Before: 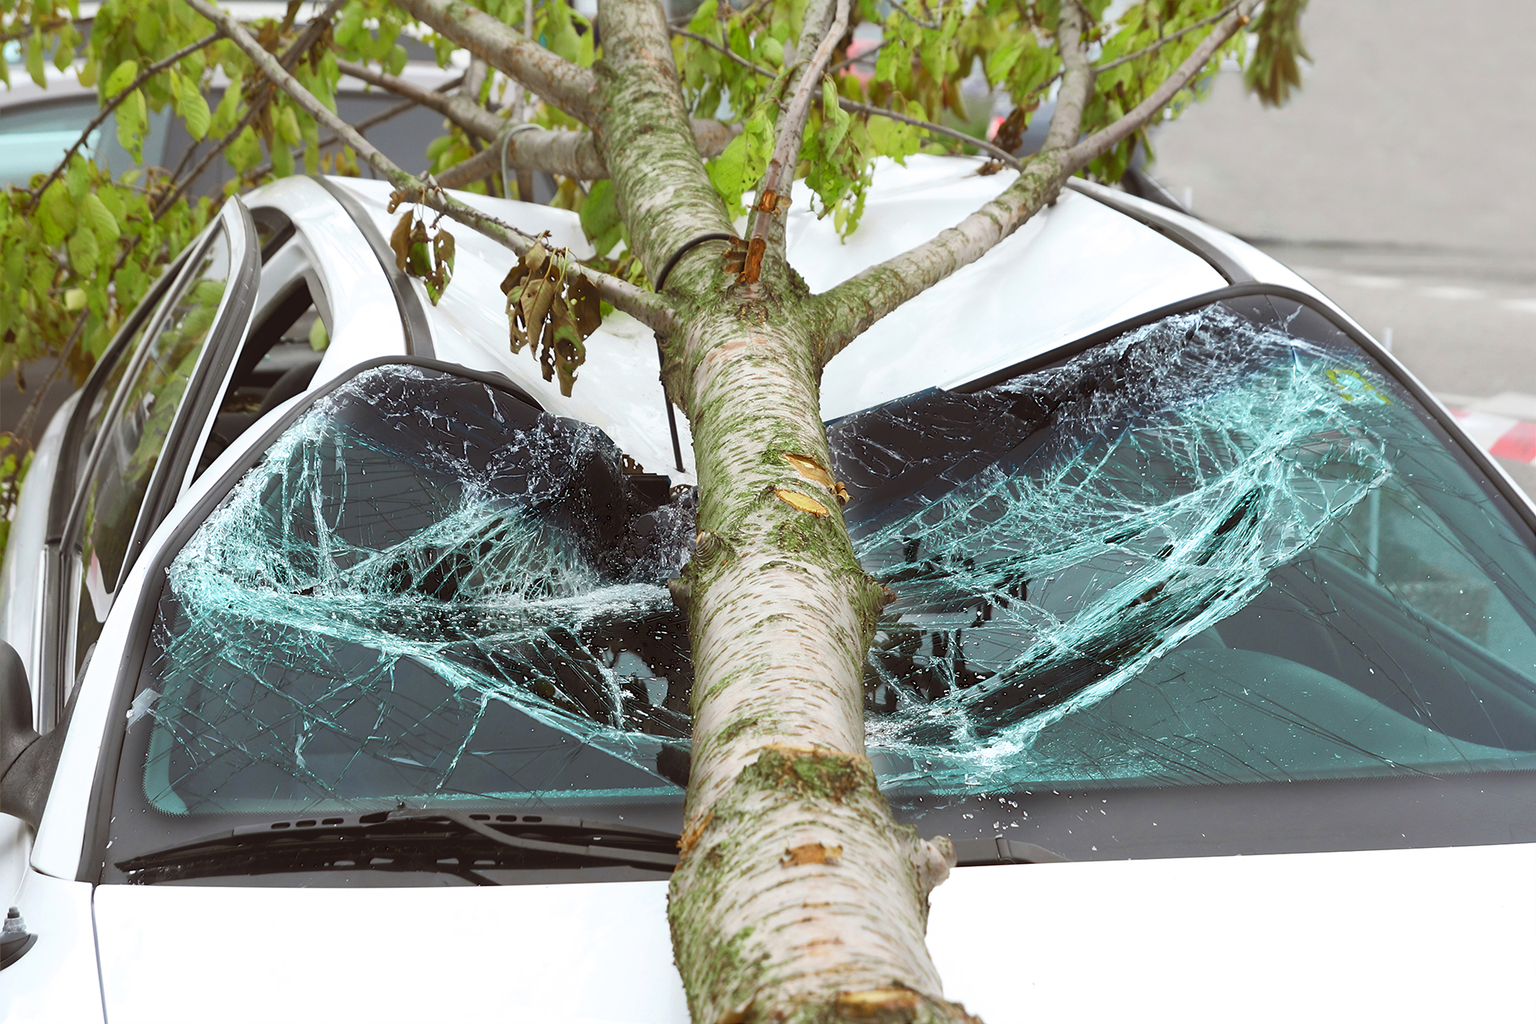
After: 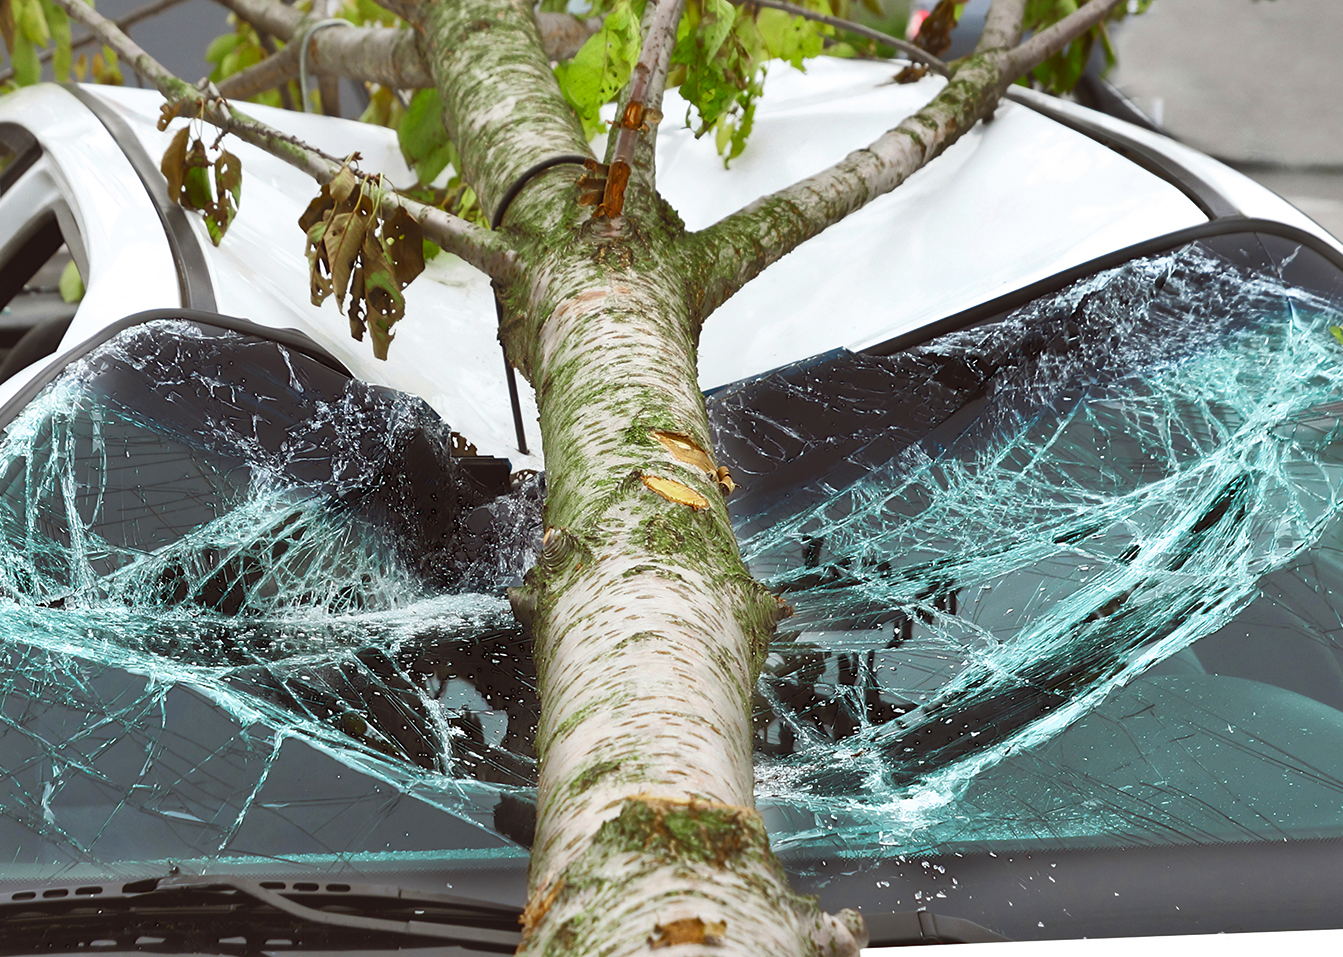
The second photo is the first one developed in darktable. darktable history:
crop and rotate: left 17.046%, top 10.659%, right 12.989%, bottom 14.553%
shadows and highlights: radius 108.52, shadows 40.68, highlights -72.88, low approximation 0.01, soften with gaussian
tone curve: curves: ch0 [(0, 0) (0.003, 0.003) (0.011, 0.011) (0.025, 0.026) (0.044, 0.046) (0.069, 0.072) (0.1, 0.103) (0.136, 0.141) (0.177, 0.184) (0.224, 0.233) (0.277, 0.287) (0.335, 0.348) (0.399, 0.414) (0.468, 0.486) (0.543, 0.563) (0.623, 0.647) (0.709, 0.736) (0.801, 0.831) (0.898, 0.92) (1, 1)], preserve colors none
